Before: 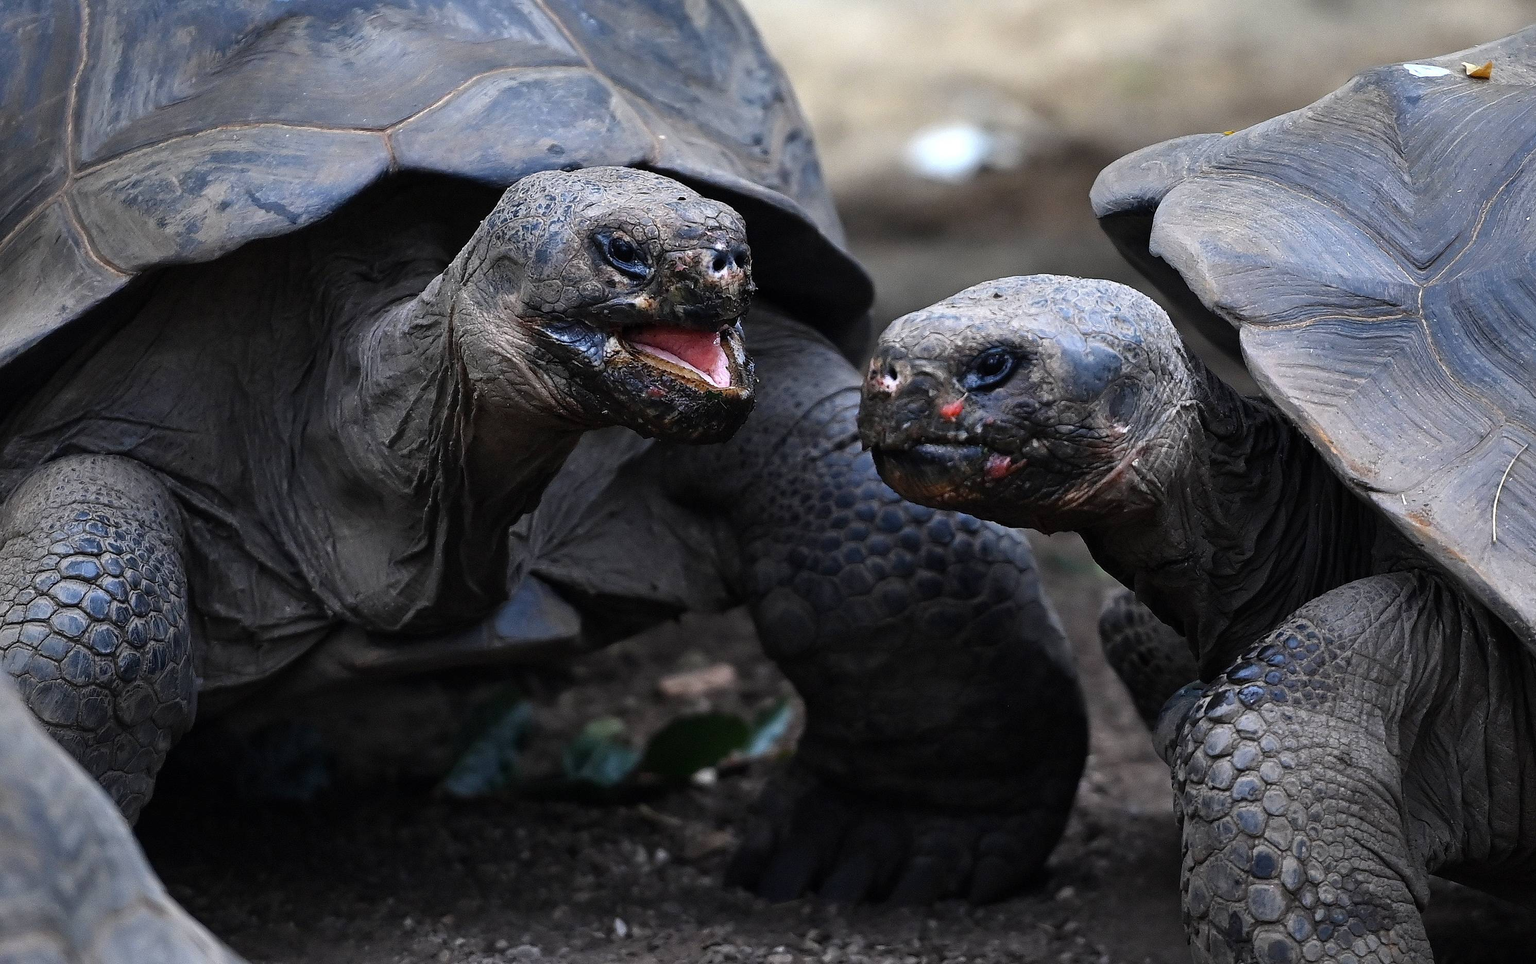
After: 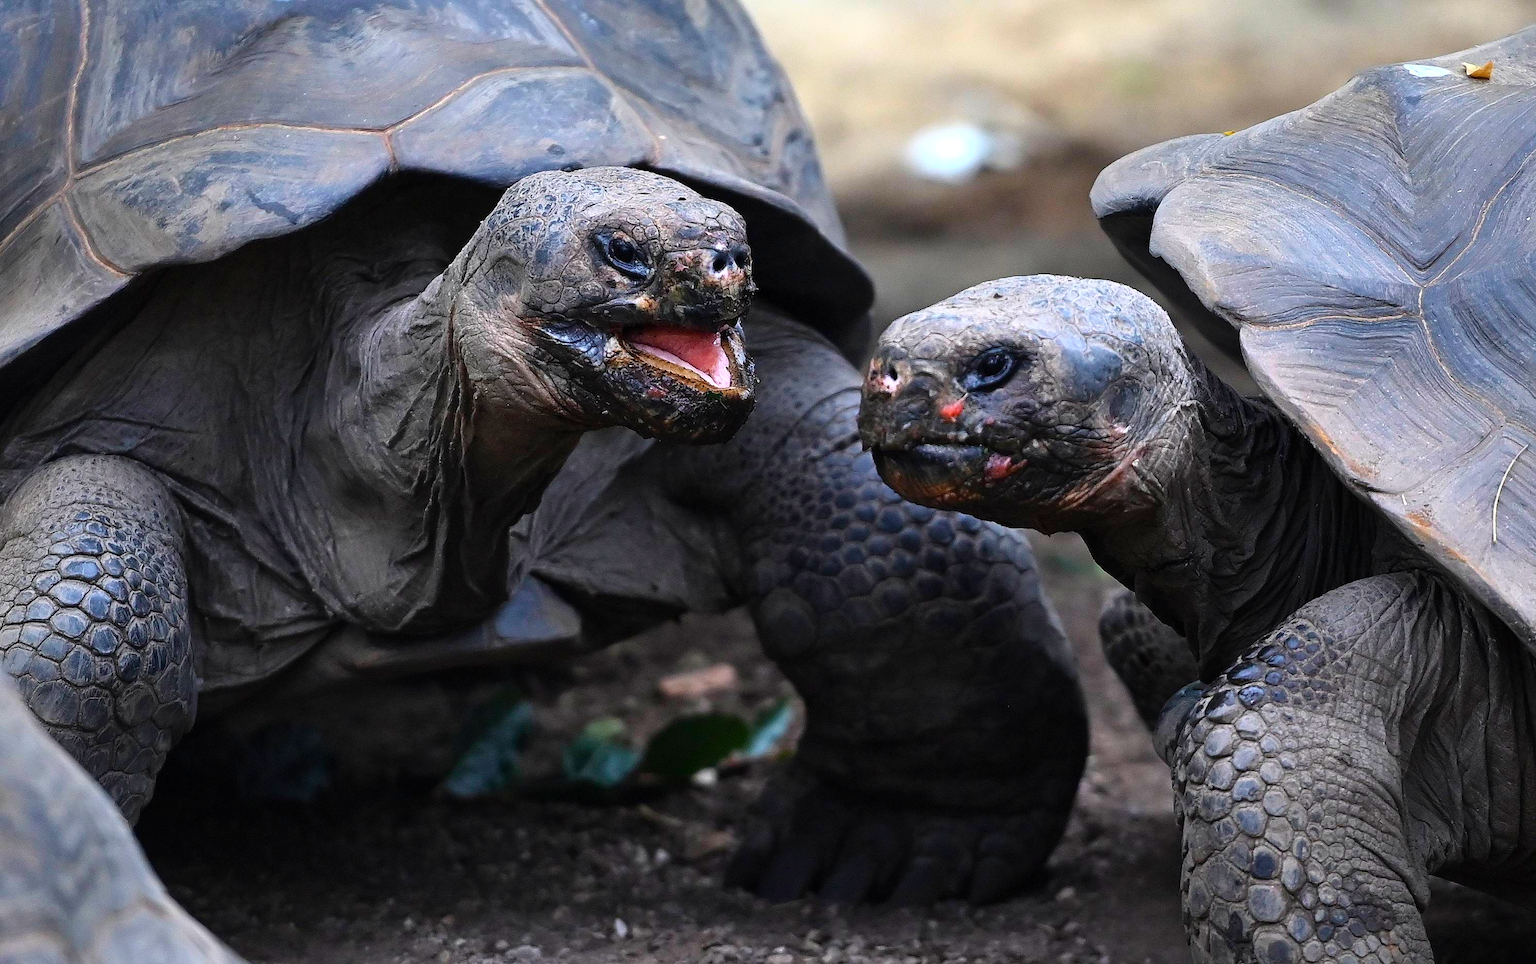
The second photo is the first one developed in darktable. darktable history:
tone curve: curves: ch0 [(0, 0) (0.389, 0.458) (0.745, 0.82) (0.849, 0.917) (0.919, 0.969) (1, 1)]; ch1 [(0, 0) (0.437, 0.404) (0.5, 0.5) (0.529, 0.55) (0.58, 0.6) (0.616, 0.649) (1, 1)]; ch2 [(0, 0) (0.442, 0.428) (0.5, 0.5) (0.525, 0.543) (0.585, 0.62) (1, 1)], color space Lab, independent channels, preserve colors none
